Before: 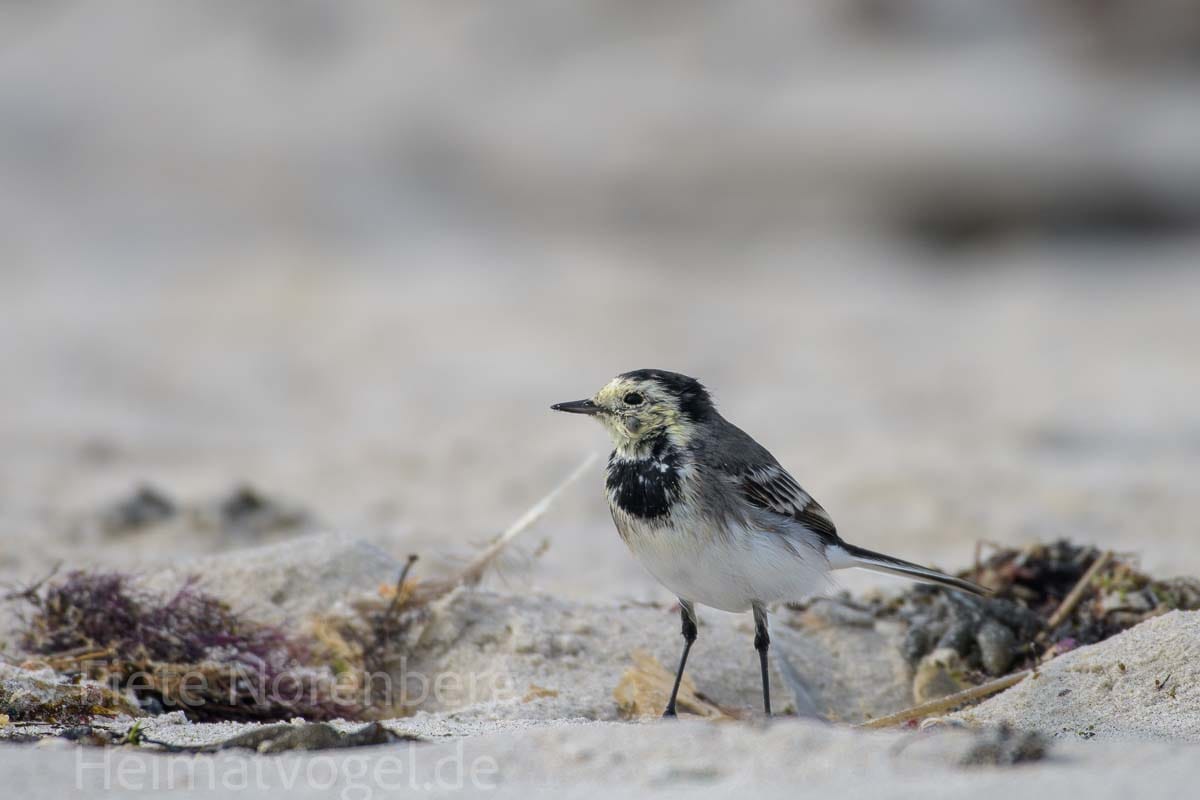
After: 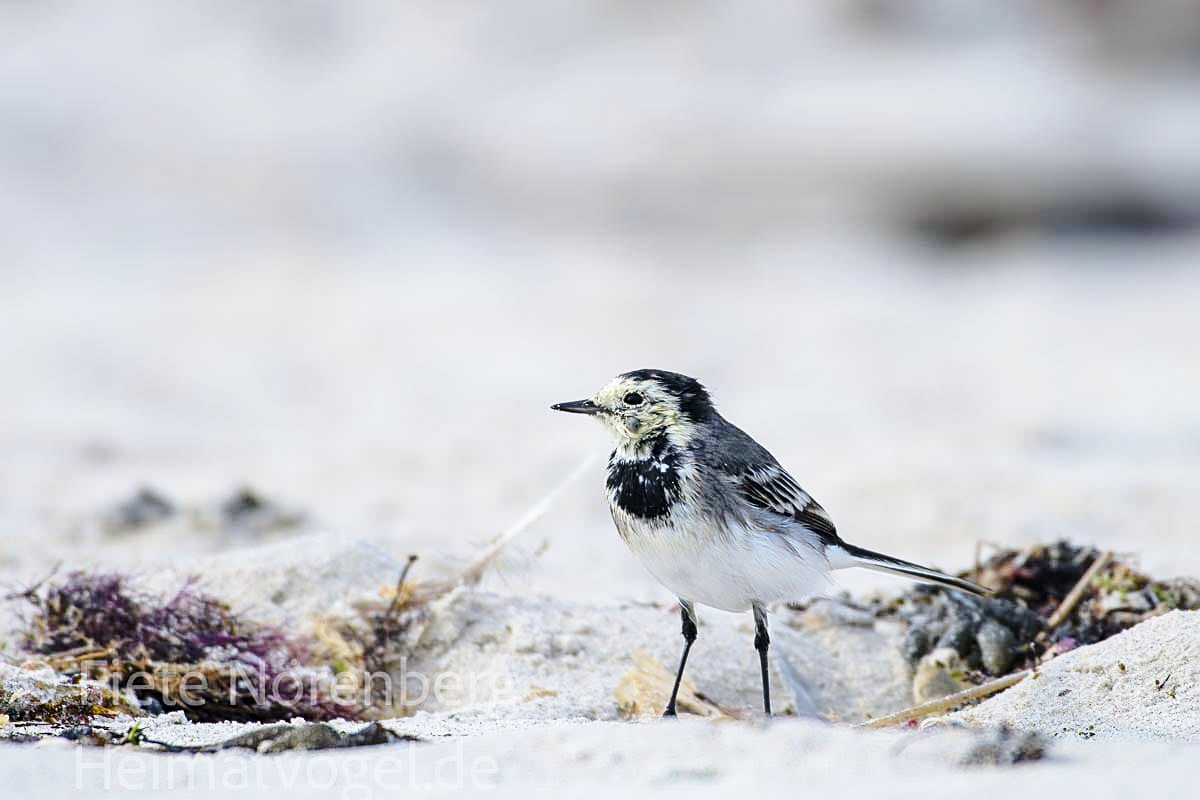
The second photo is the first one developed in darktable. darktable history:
base curve: curves: ch0 [(0, 0) (0.032, 0.037) (0.105, 0.228) (0.435, 0.76) (0.856, 0.983) (1, 1)], preserve colors none
sharpen: on, module defaults
white balance: red 0.974, blue 1.044
